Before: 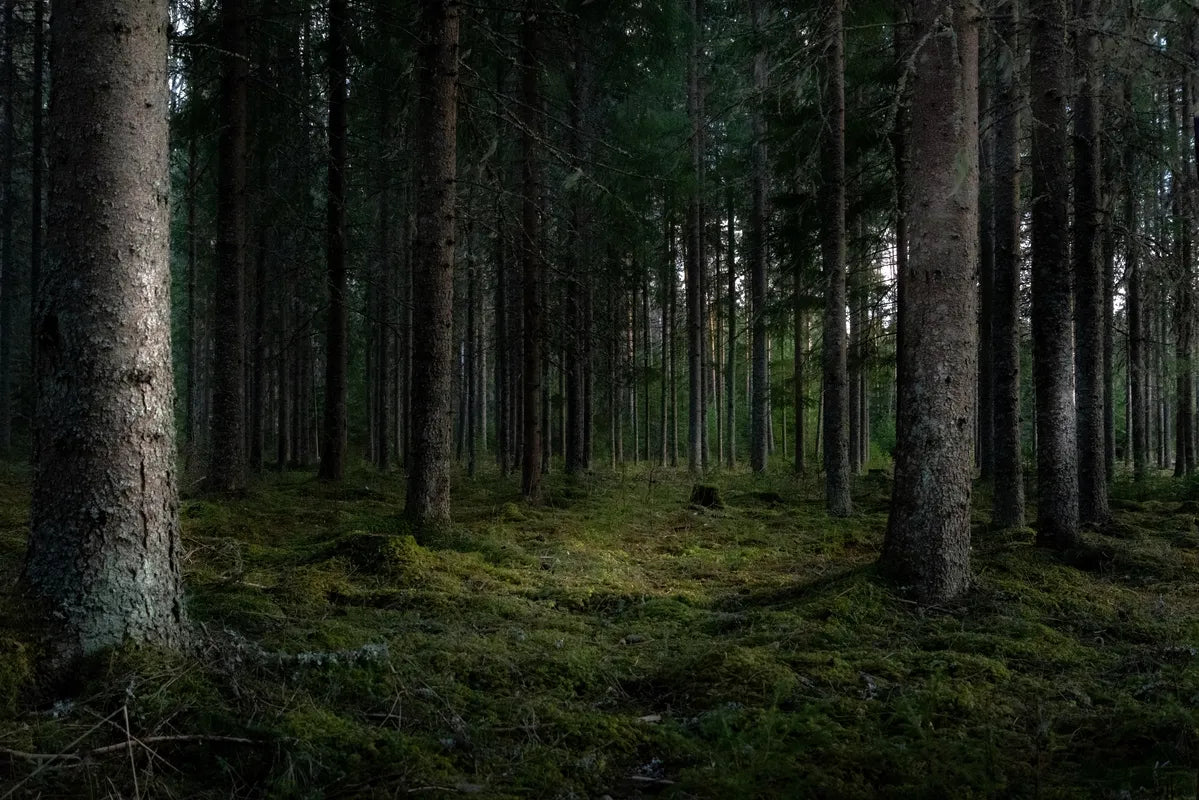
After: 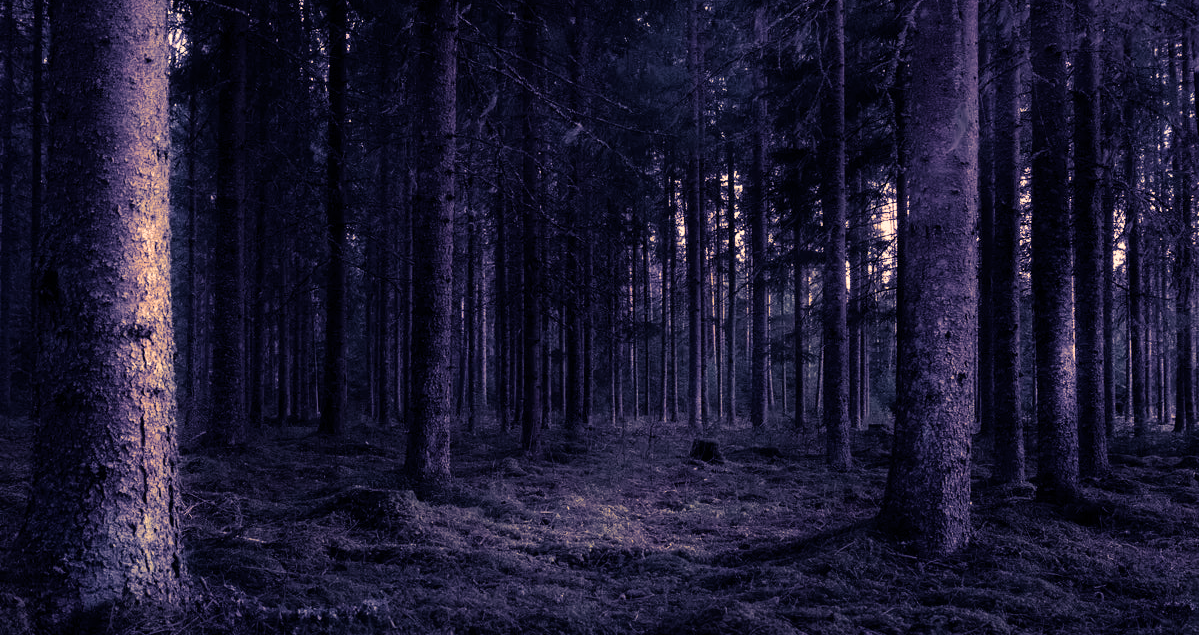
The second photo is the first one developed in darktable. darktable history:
split-toning: shadows › hue 242.67°, shadows › saturation 0.733, highlights › hue 45.33°, highlights › saturation 0.667, balance -53.304, compress 21.15%
crop and rotate: top 5.667%, bottom 14.937%
shadows and highlights: shadows 37.27, highlights -28.18, soften with gaussian
velvia: on, module defaults
color correction: highlights a* 17.88, highlights b* 18.79
